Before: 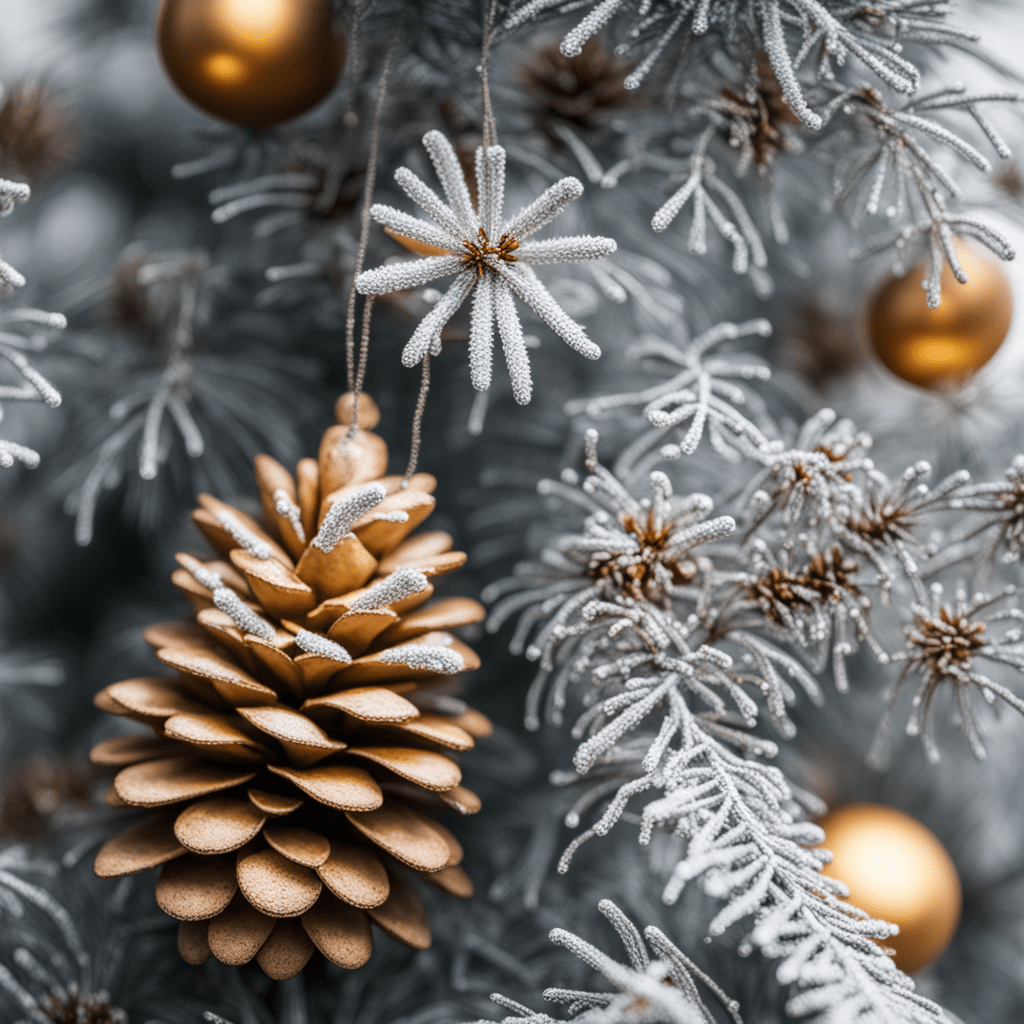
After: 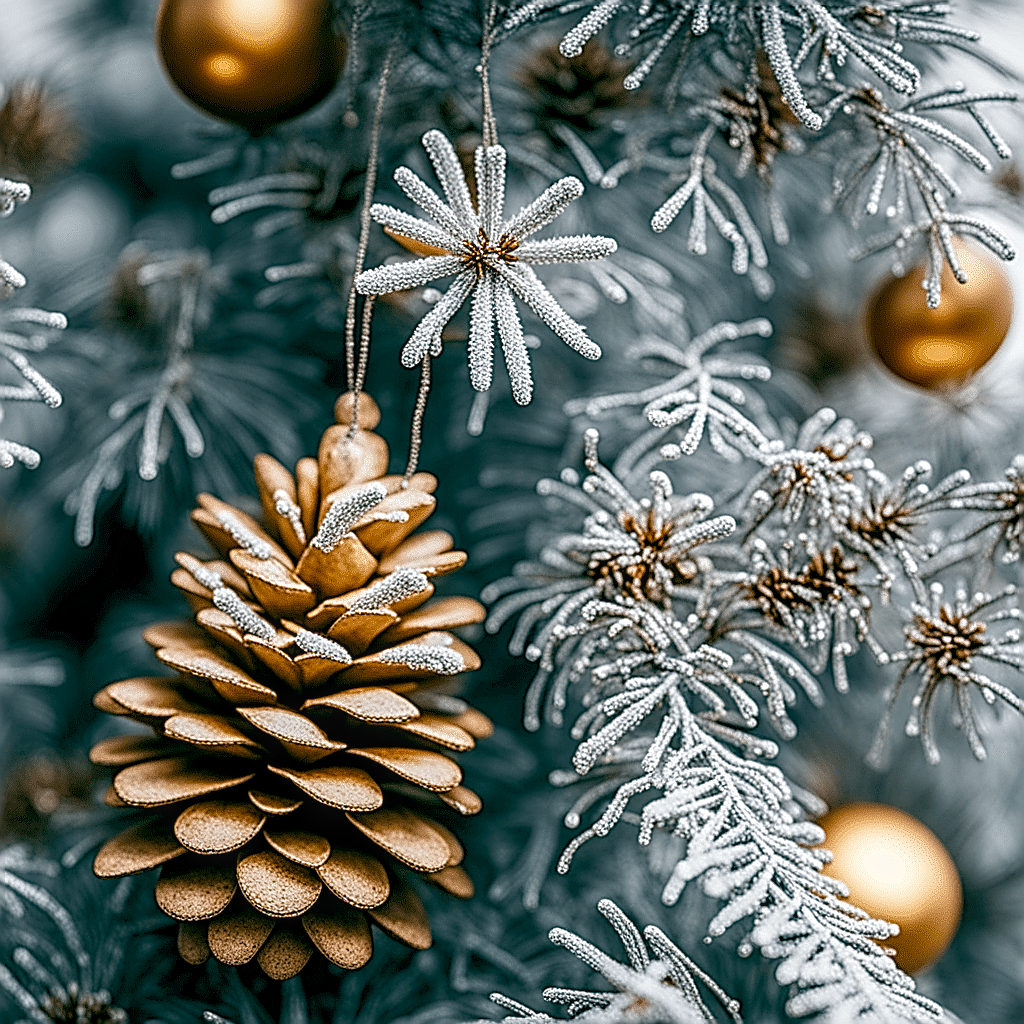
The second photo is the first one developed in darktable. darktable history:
local contrast: on, module defaults
sharpen: amount 1.985
color balance rgb: global offset › luminance -0.312%, global offset › chroma 0.115%, global offset › hue 165.46°, perceptual saturation grading › global saturation 13.644%, perceptual saturation grading › highlights -30.423%, perceptual saturation grading › shadows 51.701%
velvia: on, module defaults
